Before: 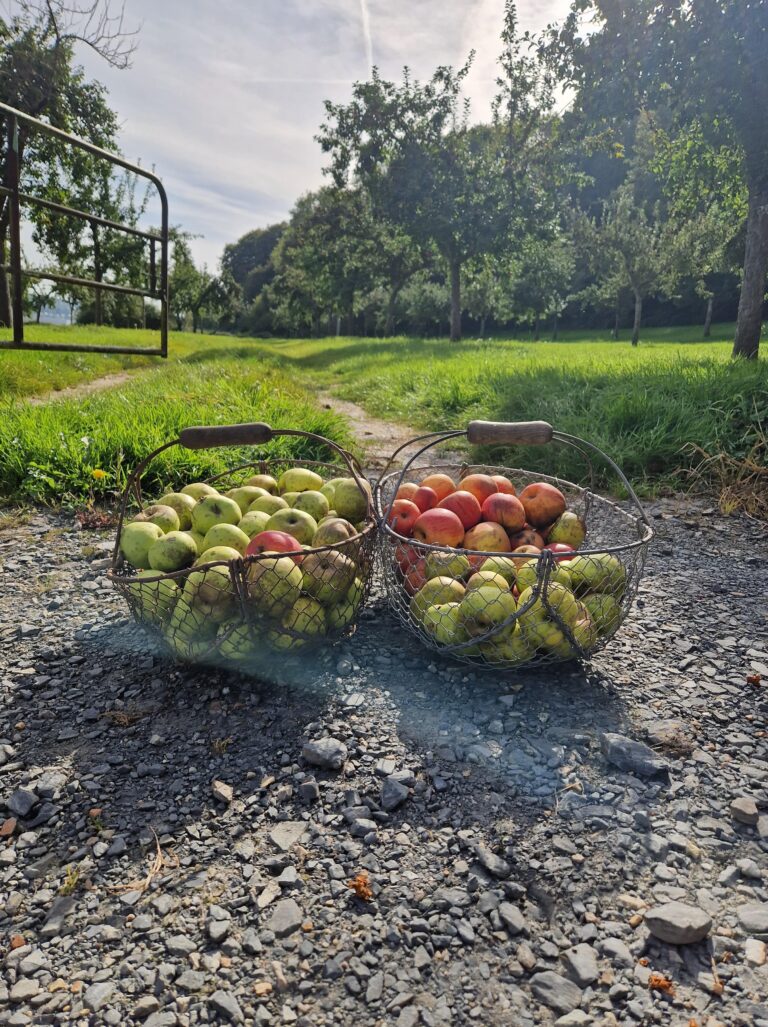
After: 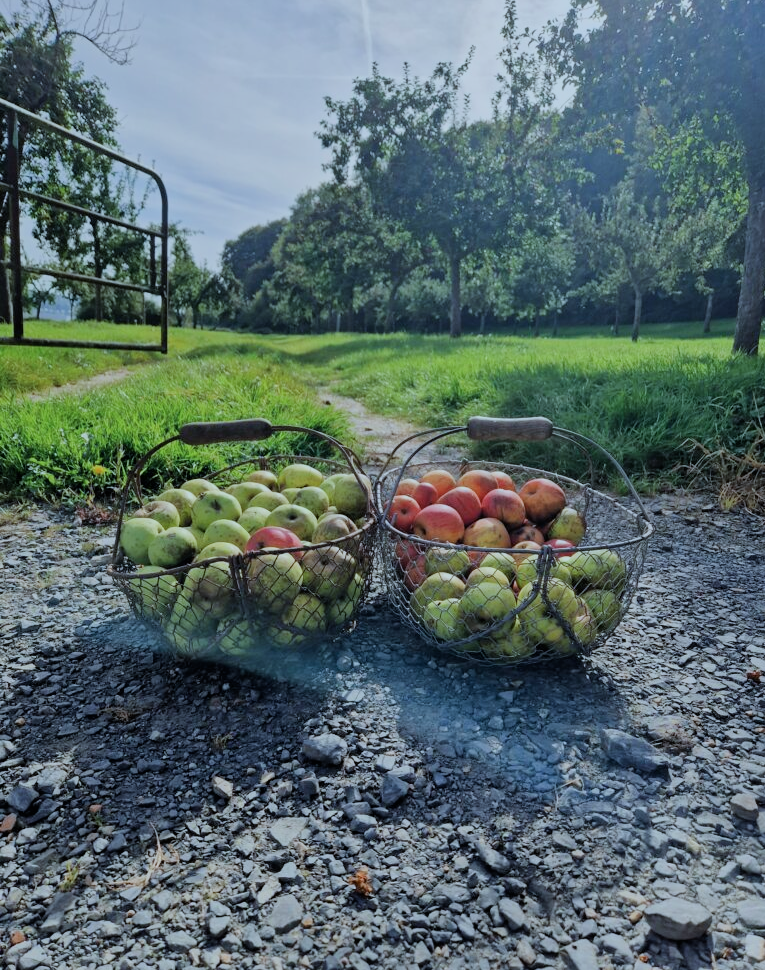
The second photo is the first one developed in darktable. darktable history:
crop: top 0.399%, right 0.265%, bottom 5.104%
color calibration: x 0.383, y 0.372, temperature 3891.33 K
filmic rgb: black relative exposure -7.65 EV, white relative exposure 4.56 EV, threshold 5.99 EV, hardness 3.61, enable highlight reconstruction true
